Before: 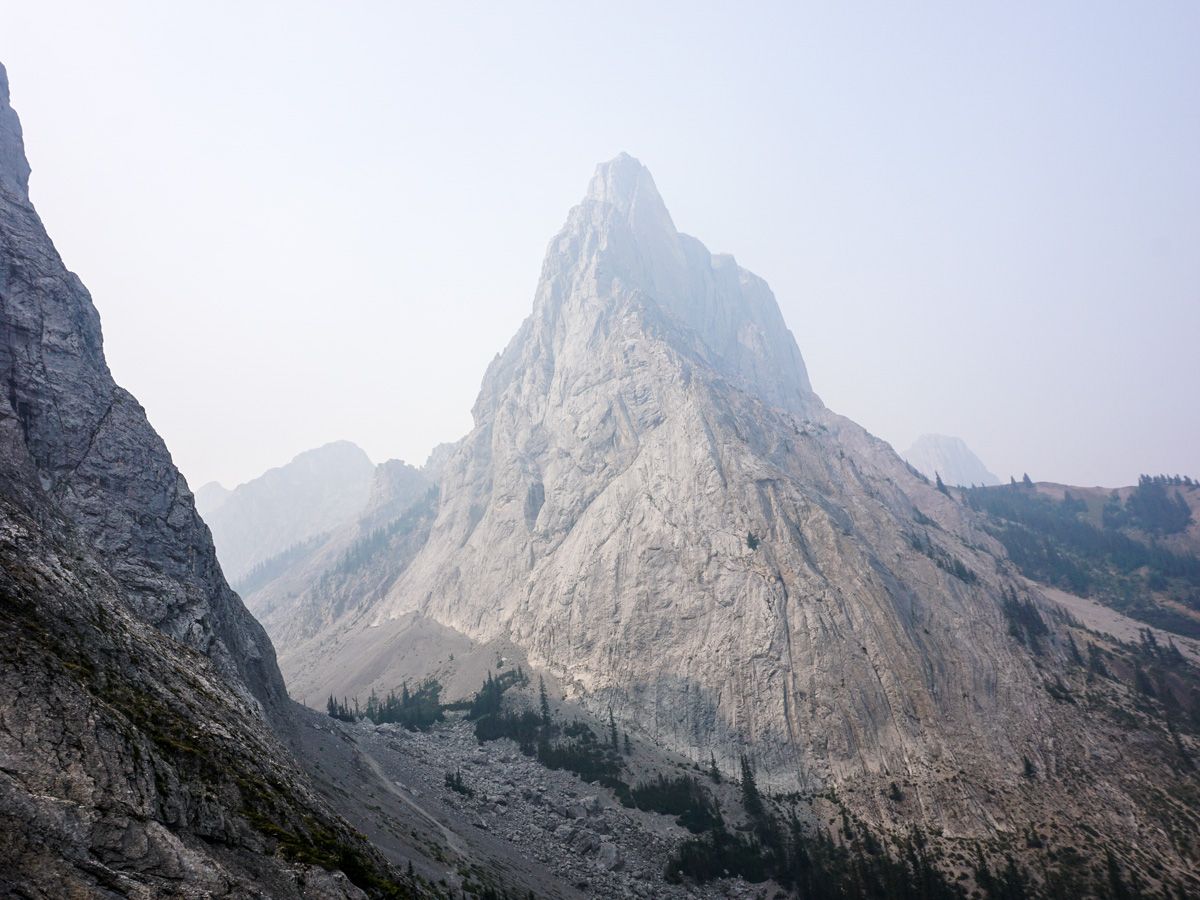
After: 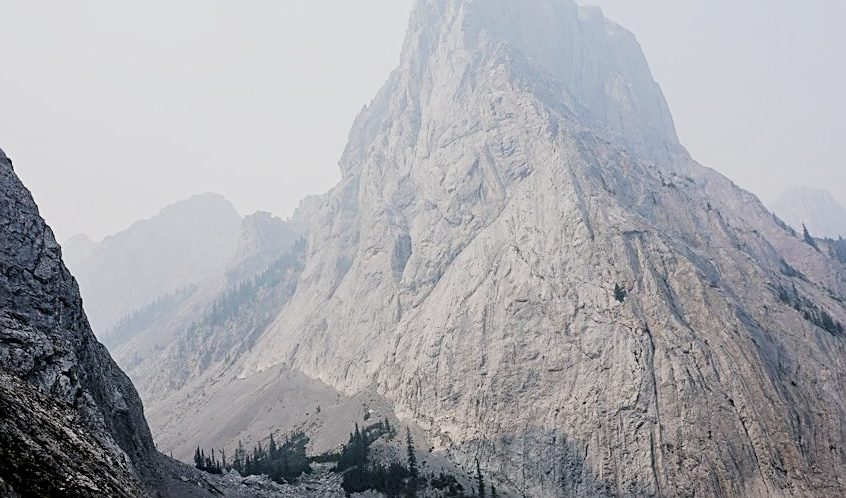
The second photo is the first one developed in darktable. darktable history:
sharpen: on, module defaults
crop: left 11.123%, top 27.61%, right 18.3%, bottom 17.034%
filmic rgb: black relative exposure -5 EV, hardness 2.88, contrast 1.2, highlights saturation mix -30%
